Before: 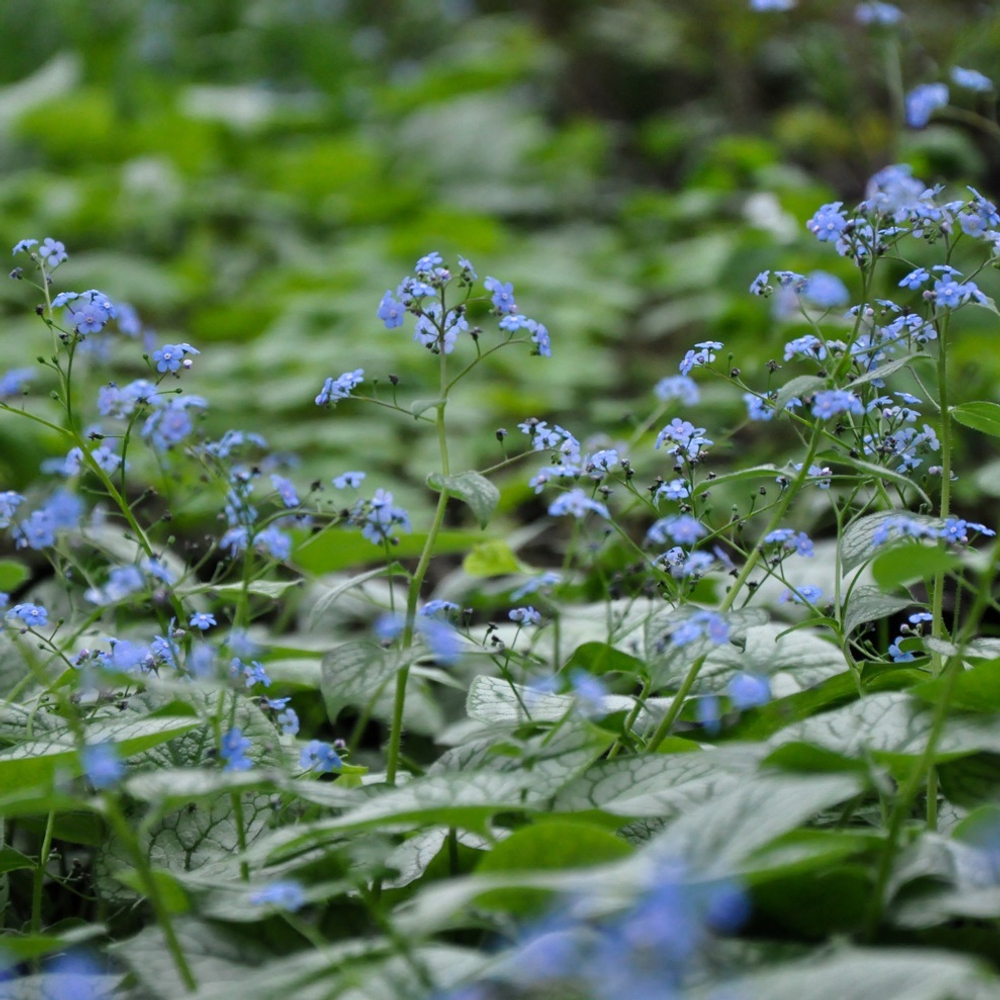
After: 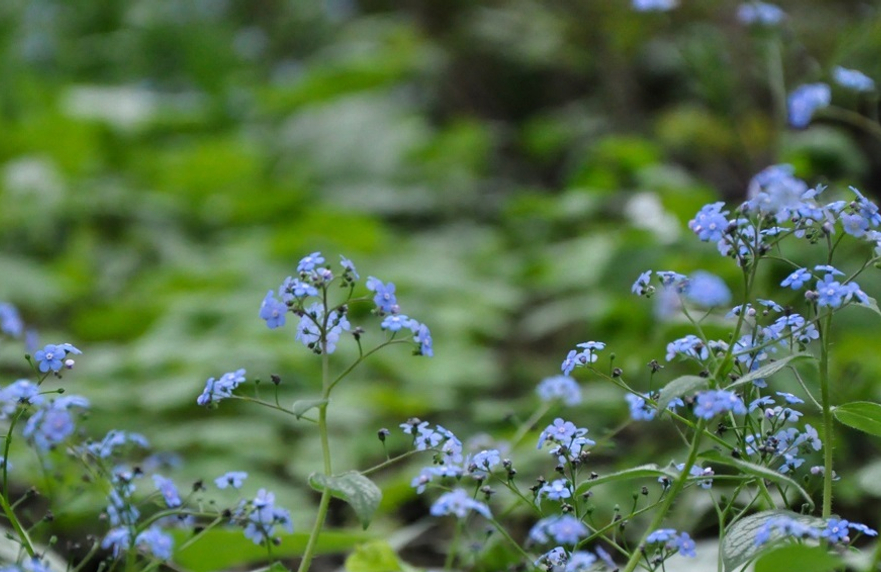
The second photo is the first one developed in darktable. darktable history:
crop and rotate: left 11.812%, bottom 42.776%
